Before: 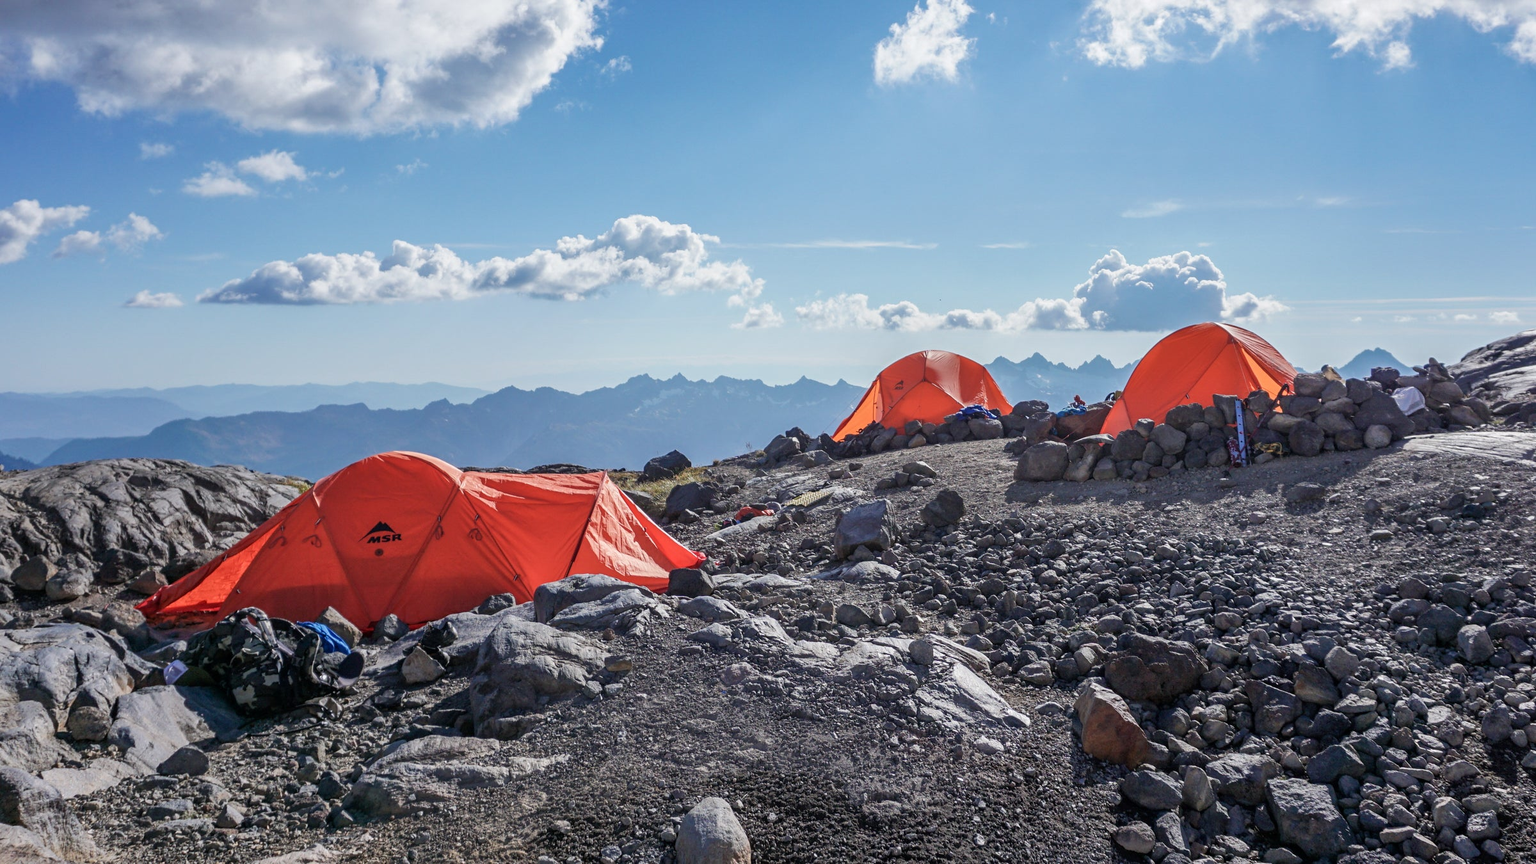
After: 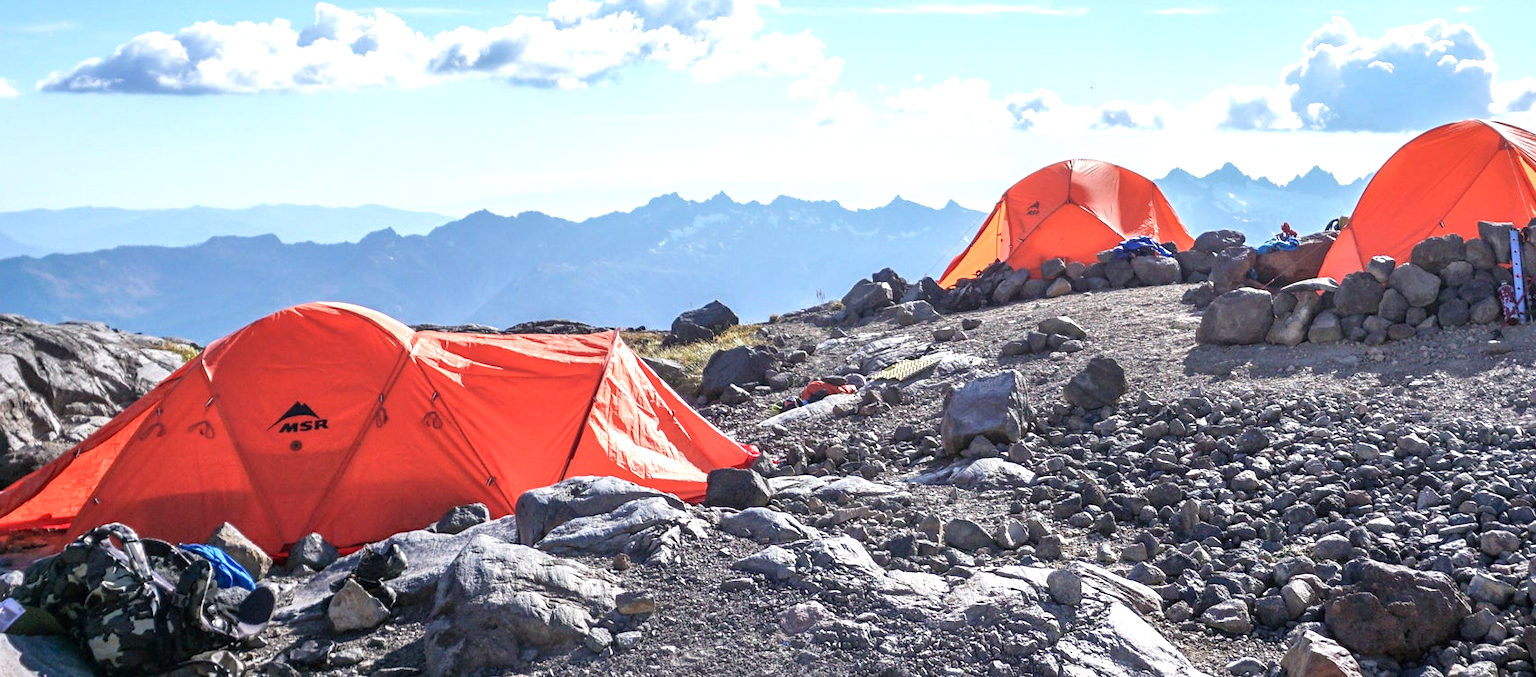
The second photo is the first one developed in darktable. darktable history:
crop: left 11.123%, top 27.61%, right 18.3%, bottom 17.034%
exposure: black level correction 0, exposure 0.9 EV, compensate highlight preservation false
